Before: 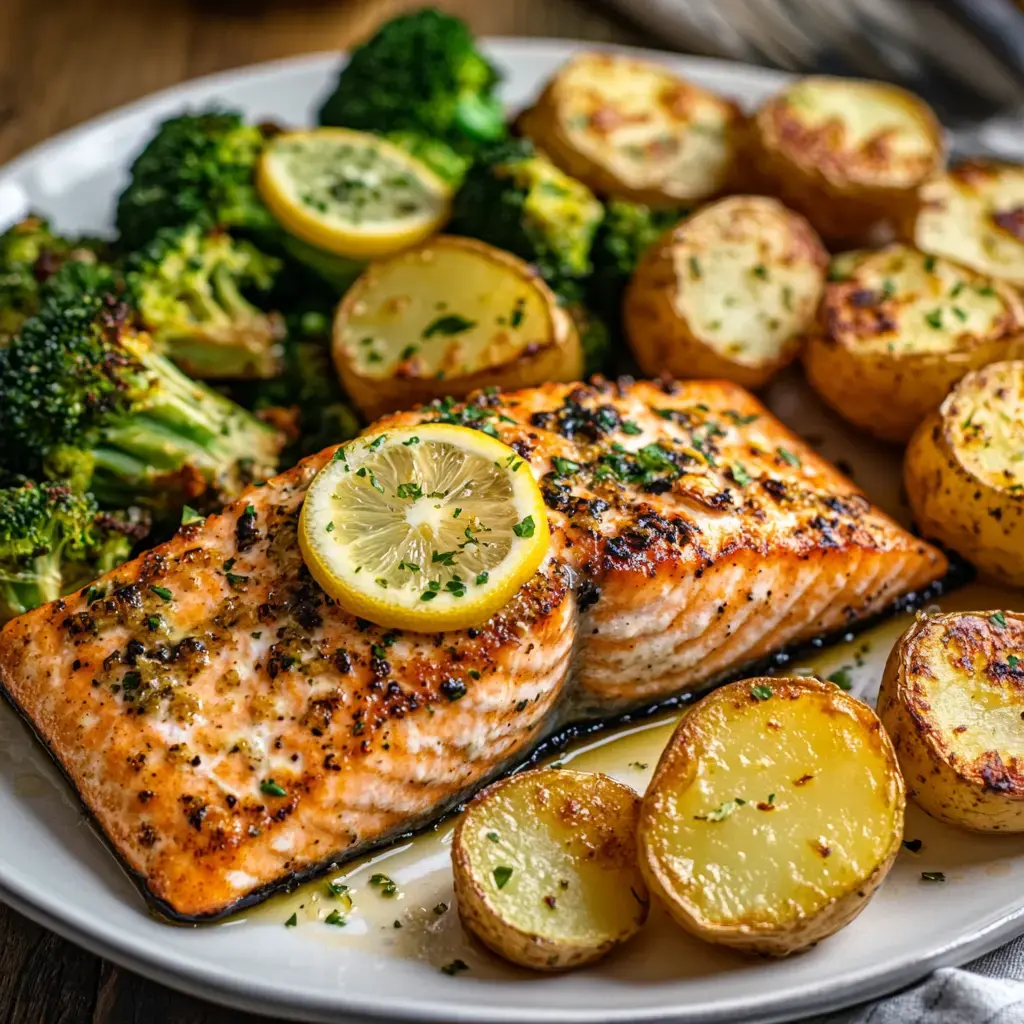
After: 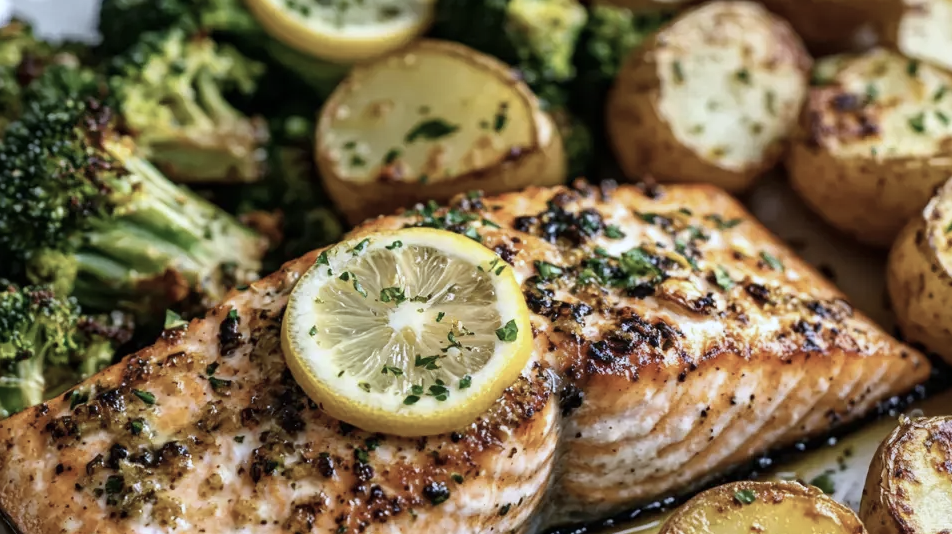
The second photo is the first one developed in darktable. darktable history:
white balance: red 0.931, blue 1.11
contrast brightness saturation: contrast 0.1, saturation -0.36
crop: left 1.744%, top 19.225%, right 5.069%, bottom 28.357%
